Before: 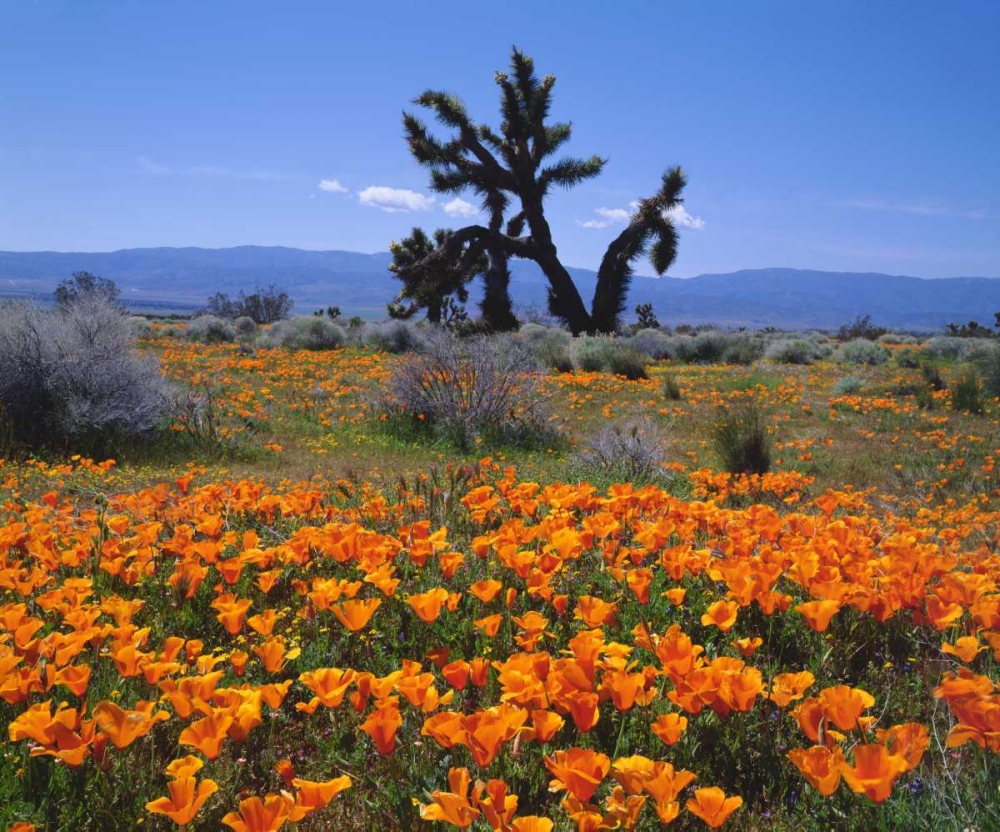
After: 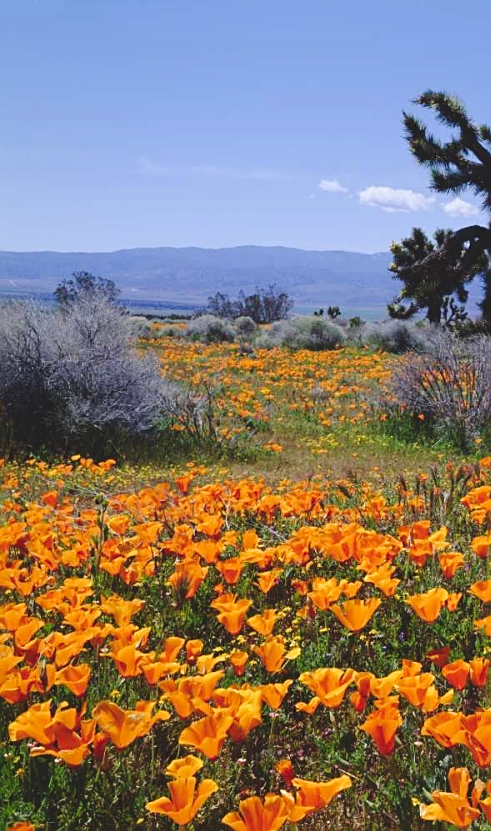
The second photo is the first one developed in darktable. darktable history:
tone curve: curves: ch0 [(0, 0) (0.003, 0.068) (0.011, 0.079) (0.025, 0.092) (0.044, 0.107) (0.069, 0.121) (0.1, 0.134) (0.136, 0.16) (0.177, 0.198) (0.224, 0.242) (0.277, 0.312) (0.335, 0.384) (0.399, 0.461) (0.468, 0.539) (0.543, 0.622) (0.623, 0.691) (0.709, 0.763) (0.801, 0.833) (0.898, 0.909) (1, 1)], preserve colors none
sharpen: radius 1.967
crop and rotate: left 0%, top 0%, right 50.845%
